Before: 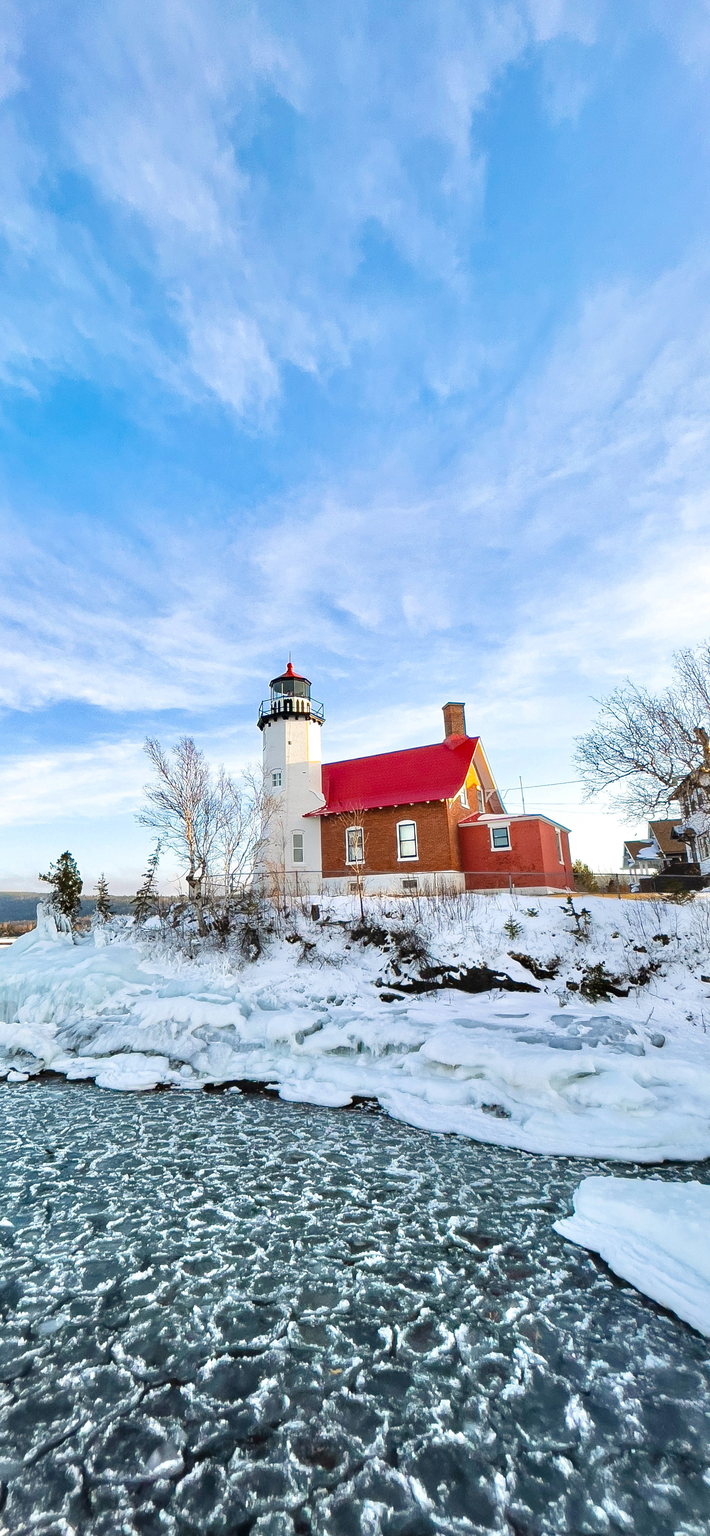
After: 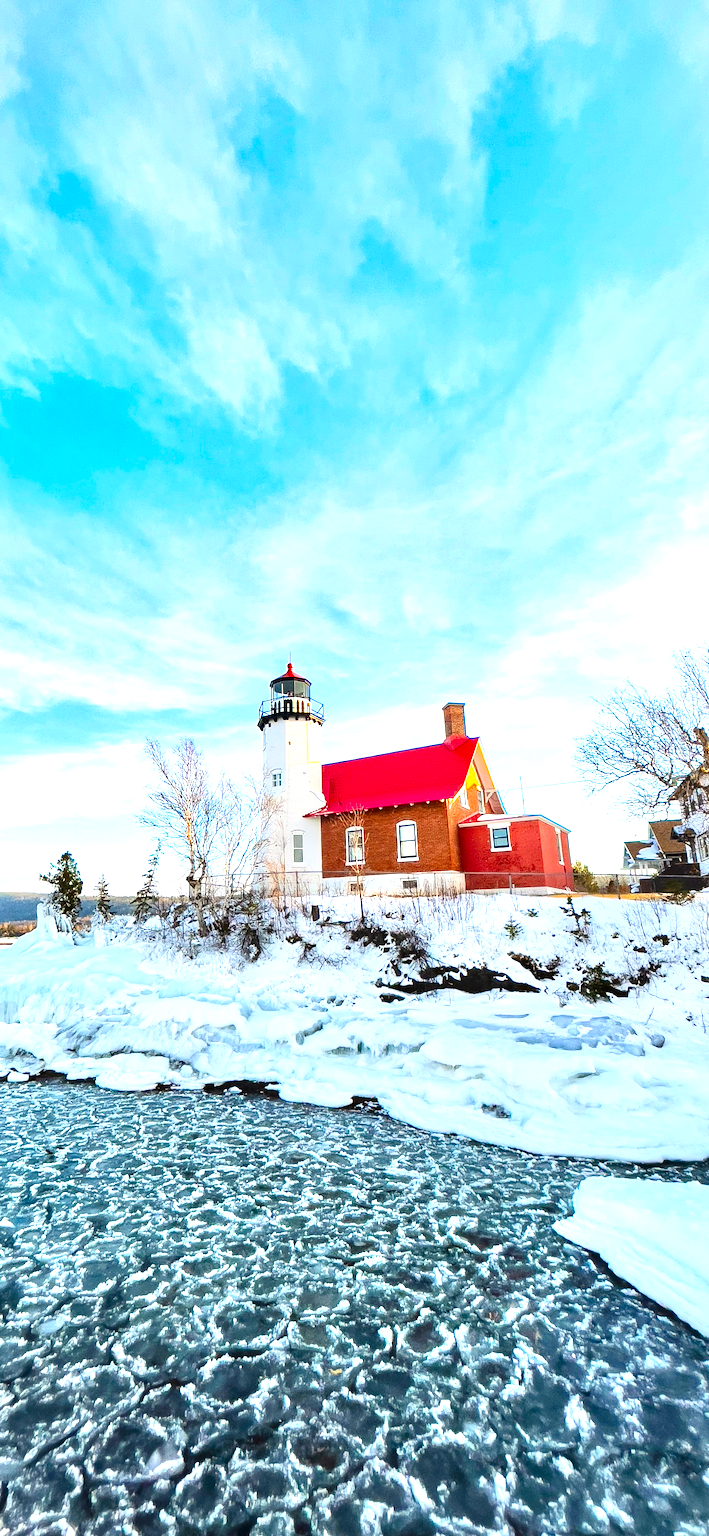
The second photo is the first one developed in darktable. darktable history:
exposure: black level correction 0, exposure 0.692 EV, compensate exposure bias true, compensate highlight preservation false
contrast brightness saturation: contrast 0.167, saturation 0.335
